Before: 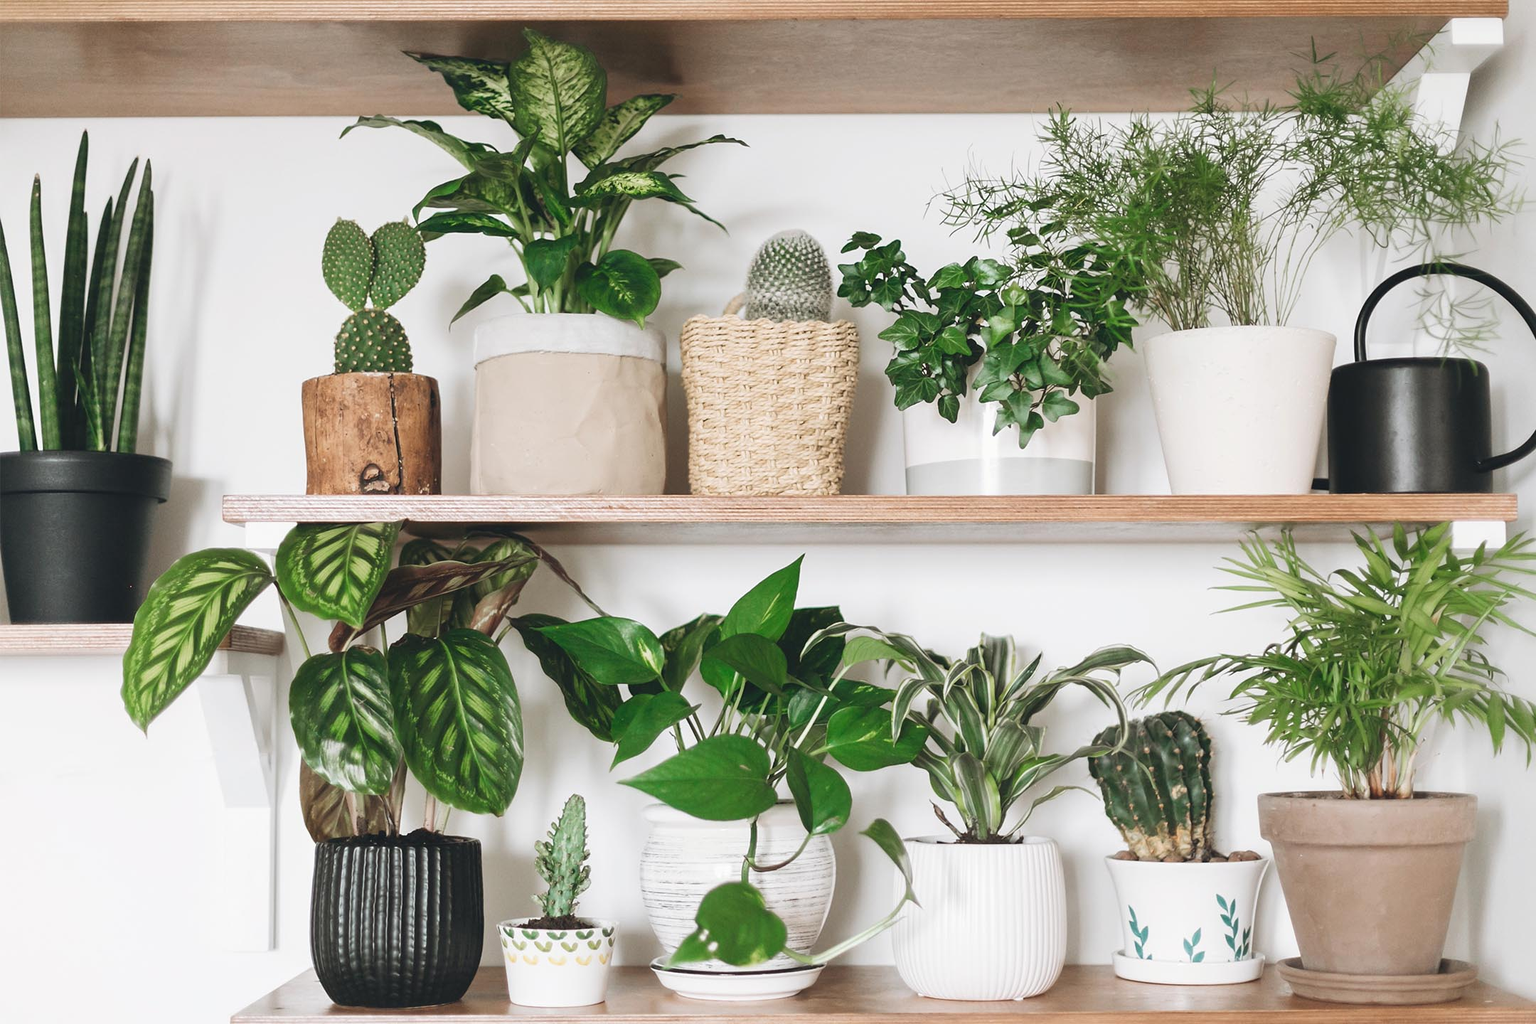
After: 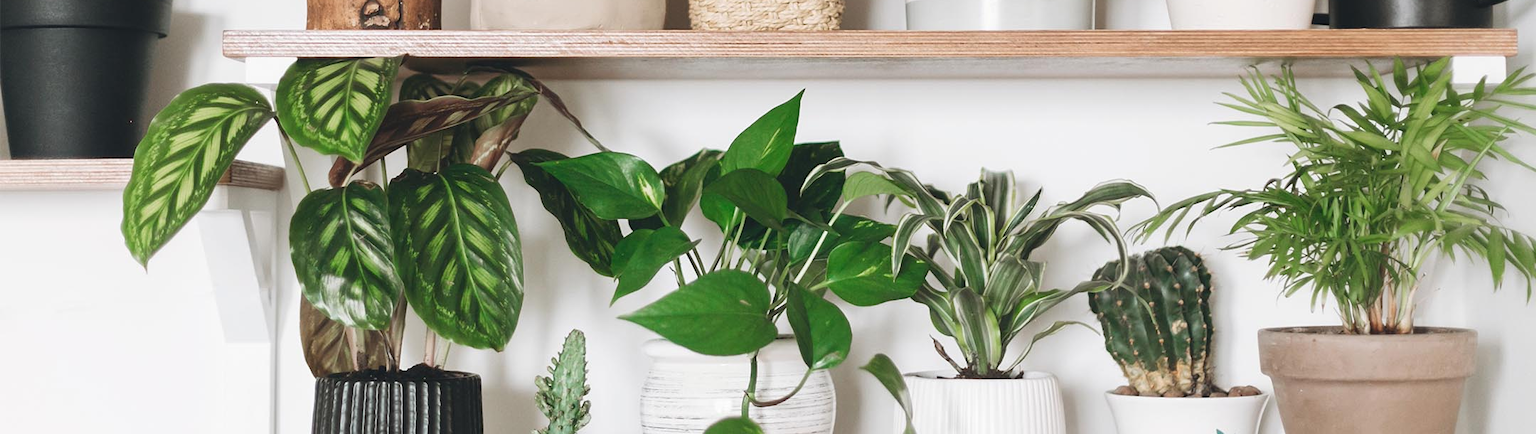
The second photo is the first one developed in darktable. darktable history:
crop: top 45.428%, bottom 12.136%
